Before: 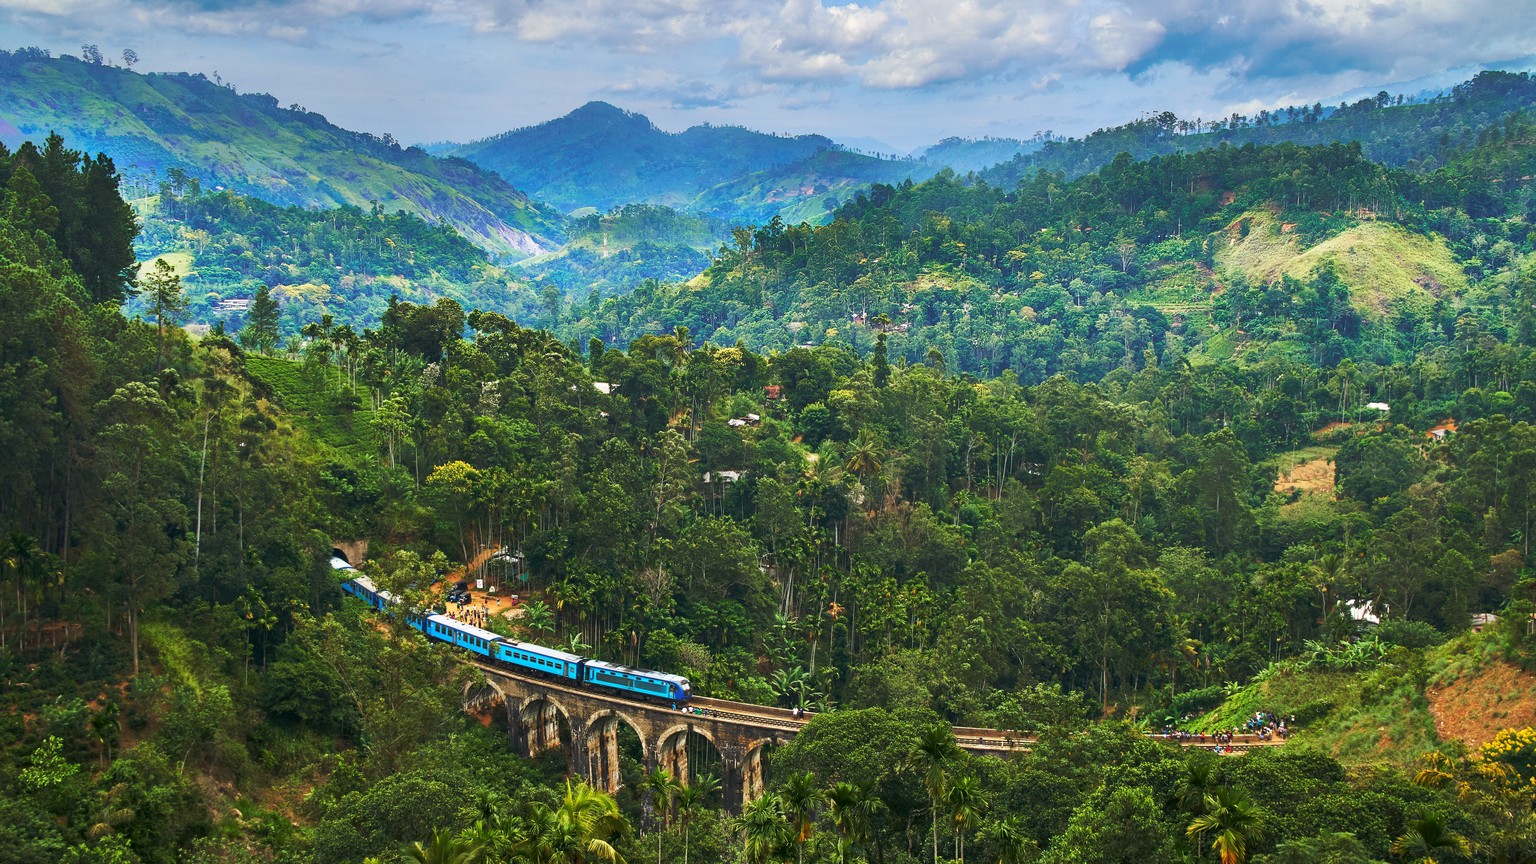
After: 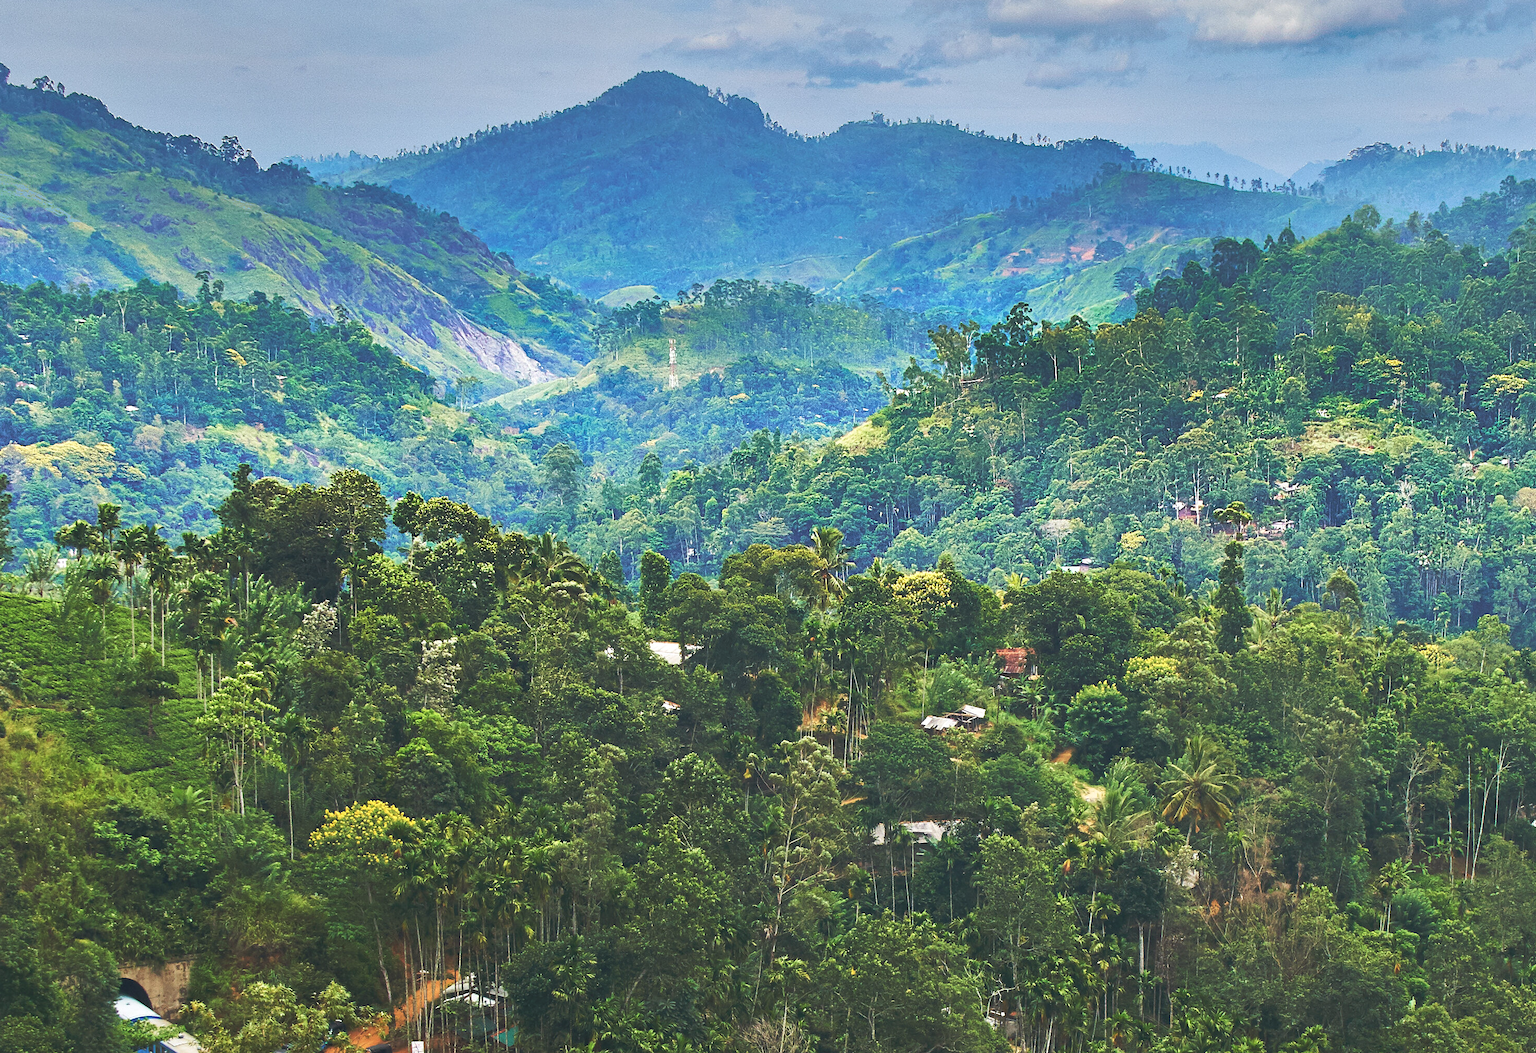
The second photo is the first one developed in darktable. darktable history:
crop: left 17.835%, top 7.675%, right 32.881%, bottom 32.213%
shadows and highlights: shadows 22.7, highlights -48.71, soften with gaussian
color balance: lift [1.007, 1, 1, 1], gamma [1.097, 1, 1, 1]
contrast equalizer: octaves 7, y [[0.5, 0.502, 0.506, 0.511, 0.52, 0.537], [0.5 ×6], [0.505, 0.509, 0.518, 0.534, 0.553, 0.561], [0 ×6], [0 ×6]]
